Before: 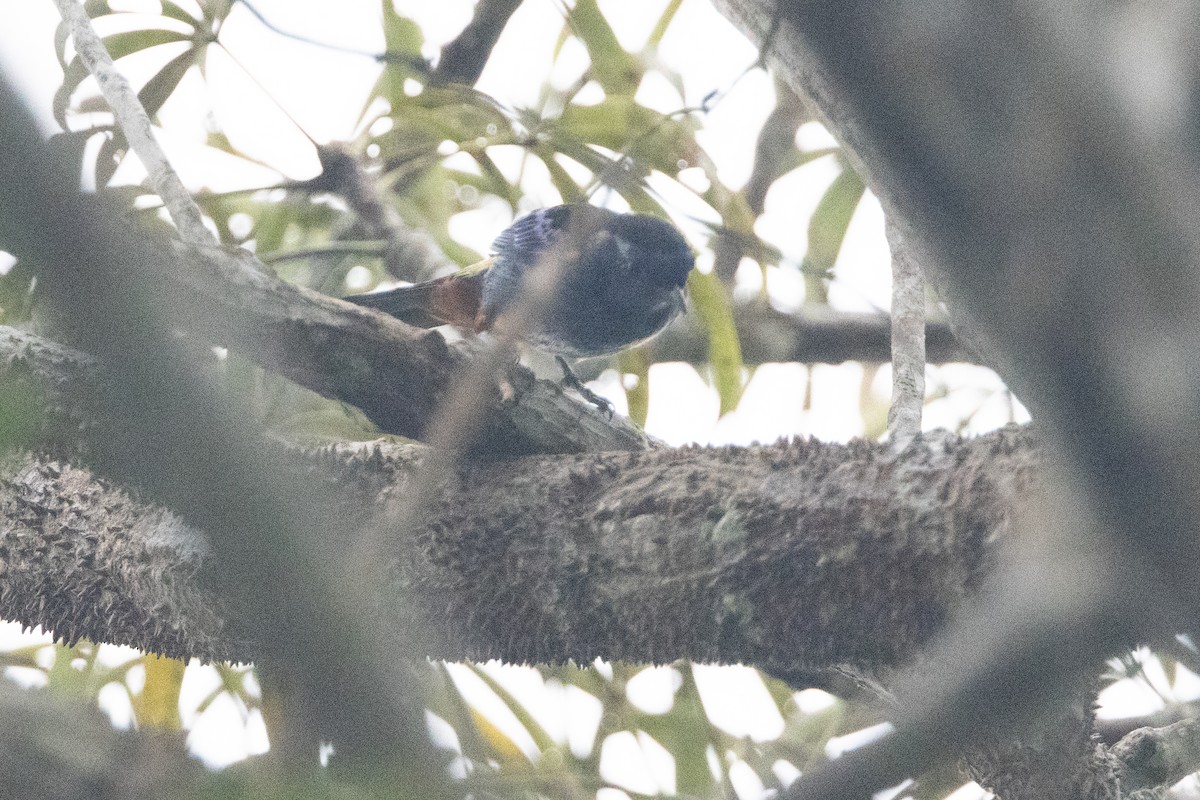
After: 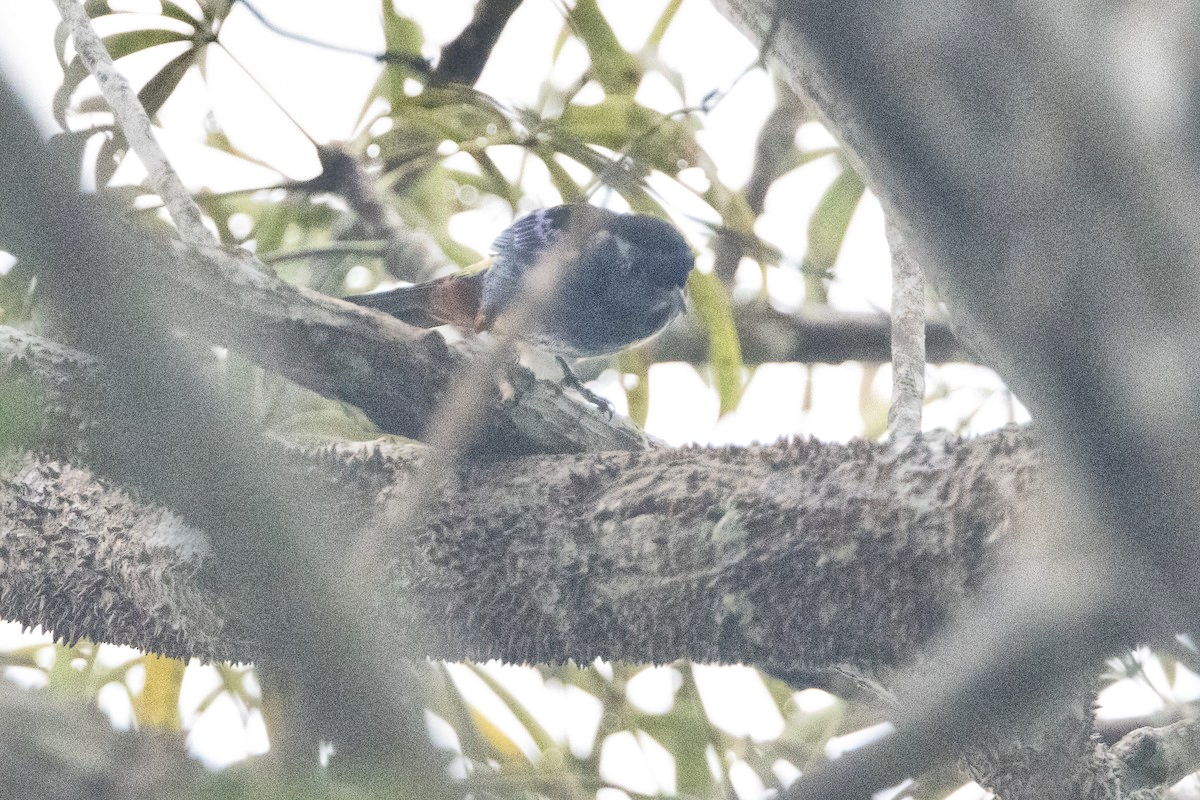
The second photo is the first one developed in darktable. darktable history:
shadows and highlights: soften with gaussian
global tonemap: drago (1, 100), detail 1
